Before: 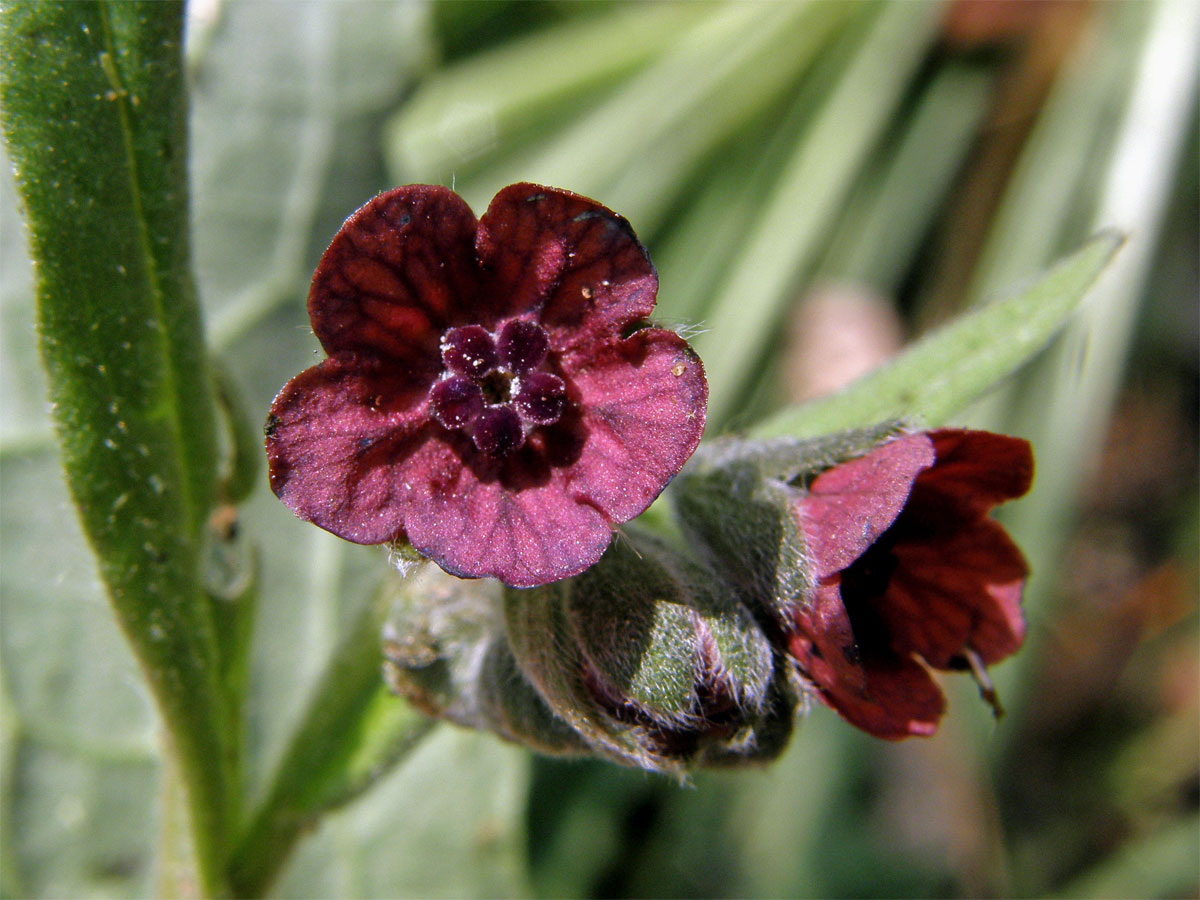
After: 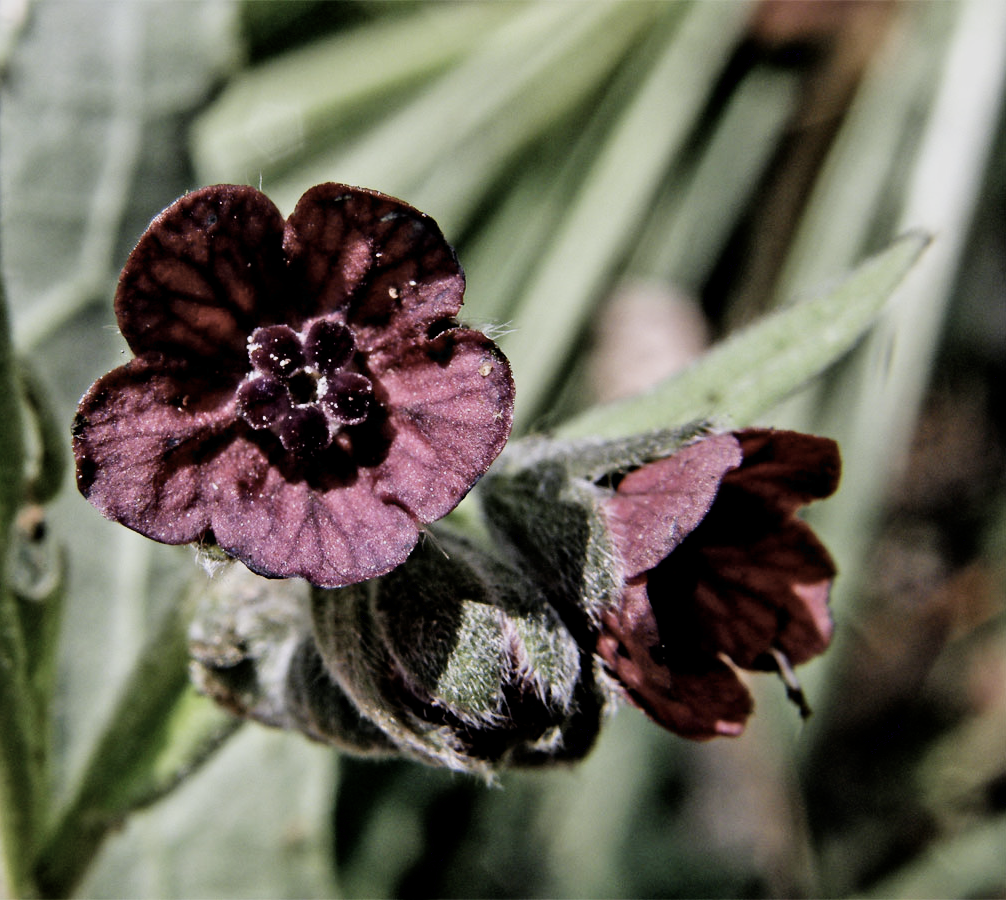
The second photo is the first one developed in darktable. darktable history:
contrast equalizer: y [[0.511, 0.558, 0.631, 0.632, 0.559, 0.512], [0.5 ×6], [0.5 ×6], [0 ×6], [0 ×6]]
contrast brightness saturation: contrast 0.1, saturation -0.36
filmic rgb: black relative exposure -7.65 EV, white relative exposure 4.56 EV, hardness 3.61, contrast 1.106
crop: left 16.145%
